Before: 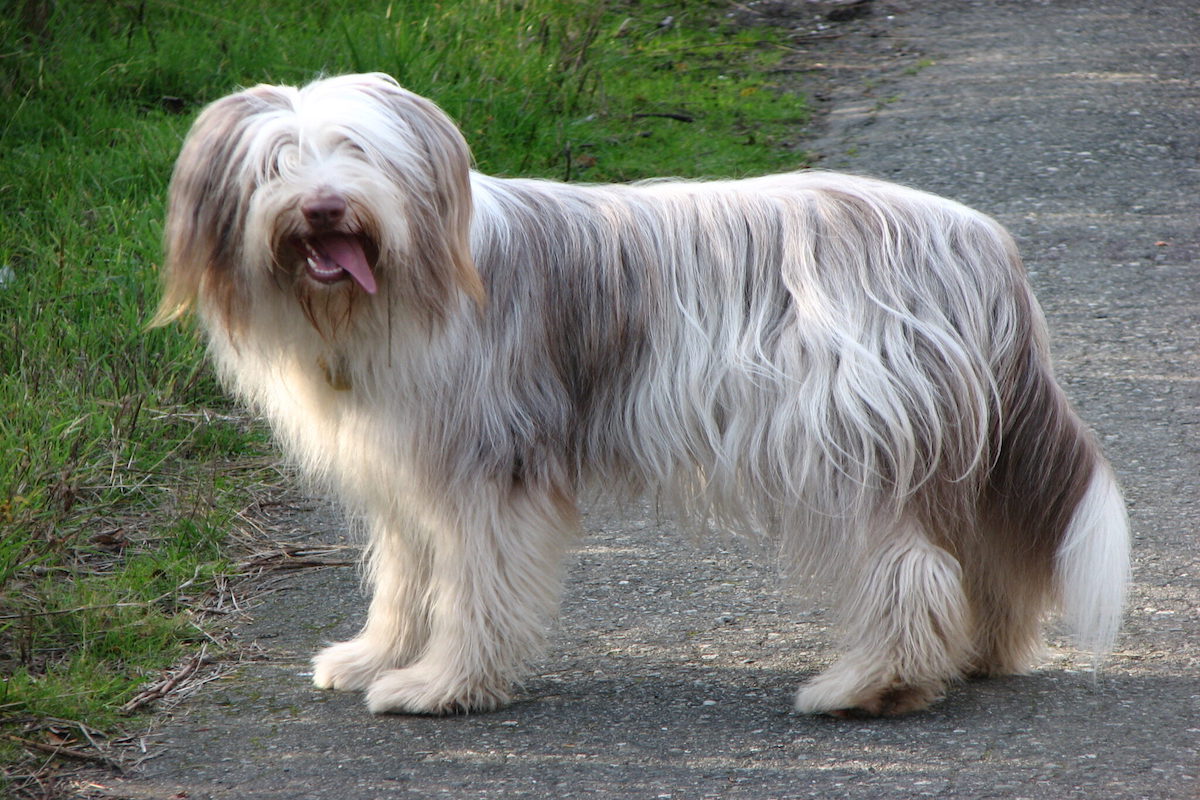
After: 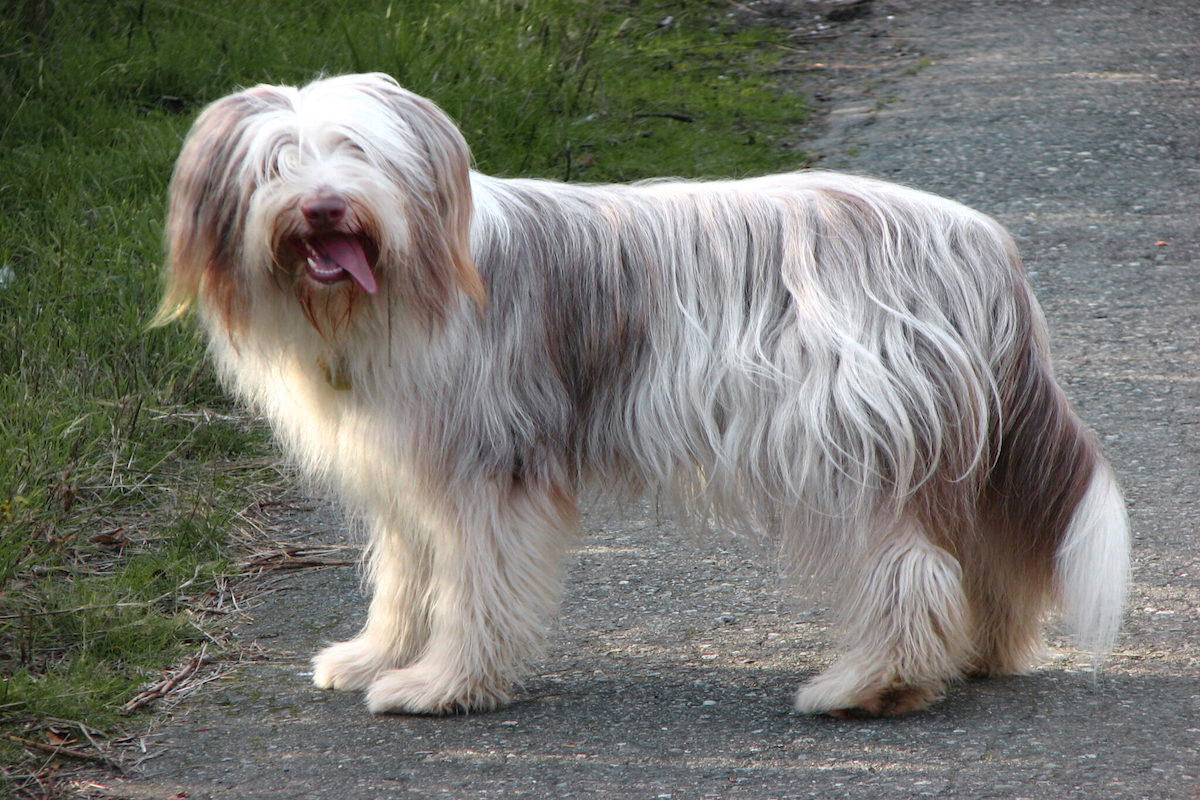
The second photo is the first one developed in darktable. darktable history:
exposure: compensate highlight preservation false
color zones: curves: ch0 [(0, 0.533) (0.126, 0.533) (0.234, 0.533) (0.368, 0.357) (0.5, 0.5) (0.625, 0.5) (0.74, 0.637) (0.875, 0.5)]; ch1 [(0.004, 0.708) (0.129, 0.662) (0.25, 0.5) (0.375, 0.331) (0.496, 0.396) (0.625, 0.649) (0.739, 0.26) (0.875, 0.5) (1, 0.478)]; ch2 [(0, 0.409) (0.132, 0.403) (0.236, 0.558) (0.379, 0.448) (0.5, 0.5) (0.625, 0.5) (0.691, 0.39) (0.875, 0.5)]
